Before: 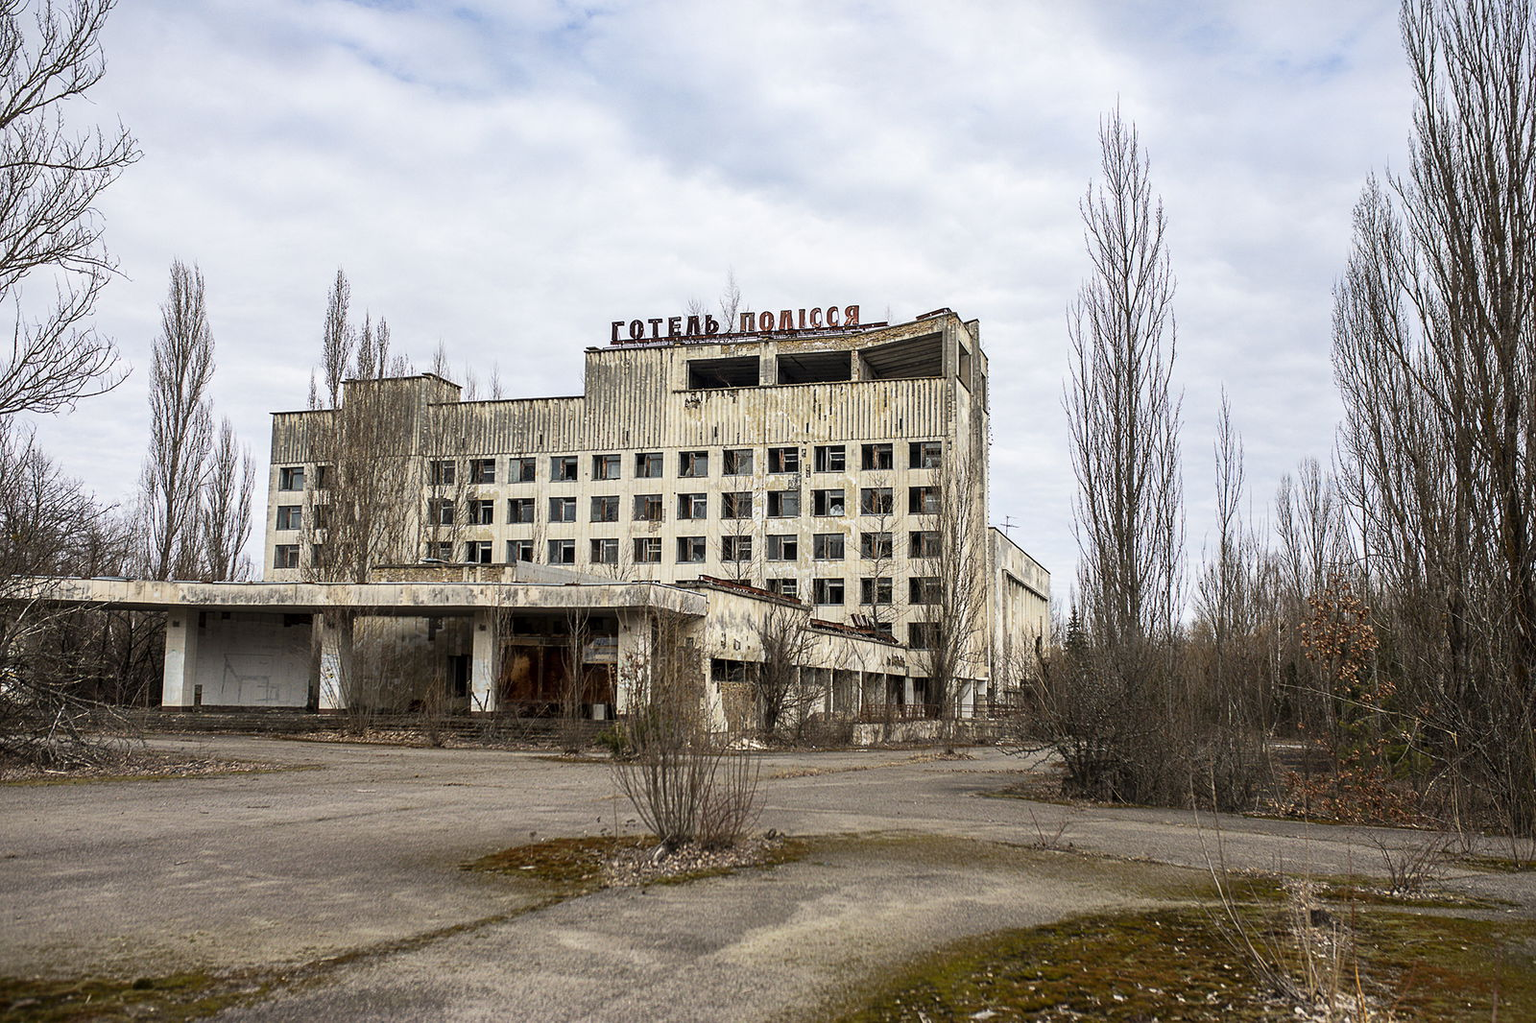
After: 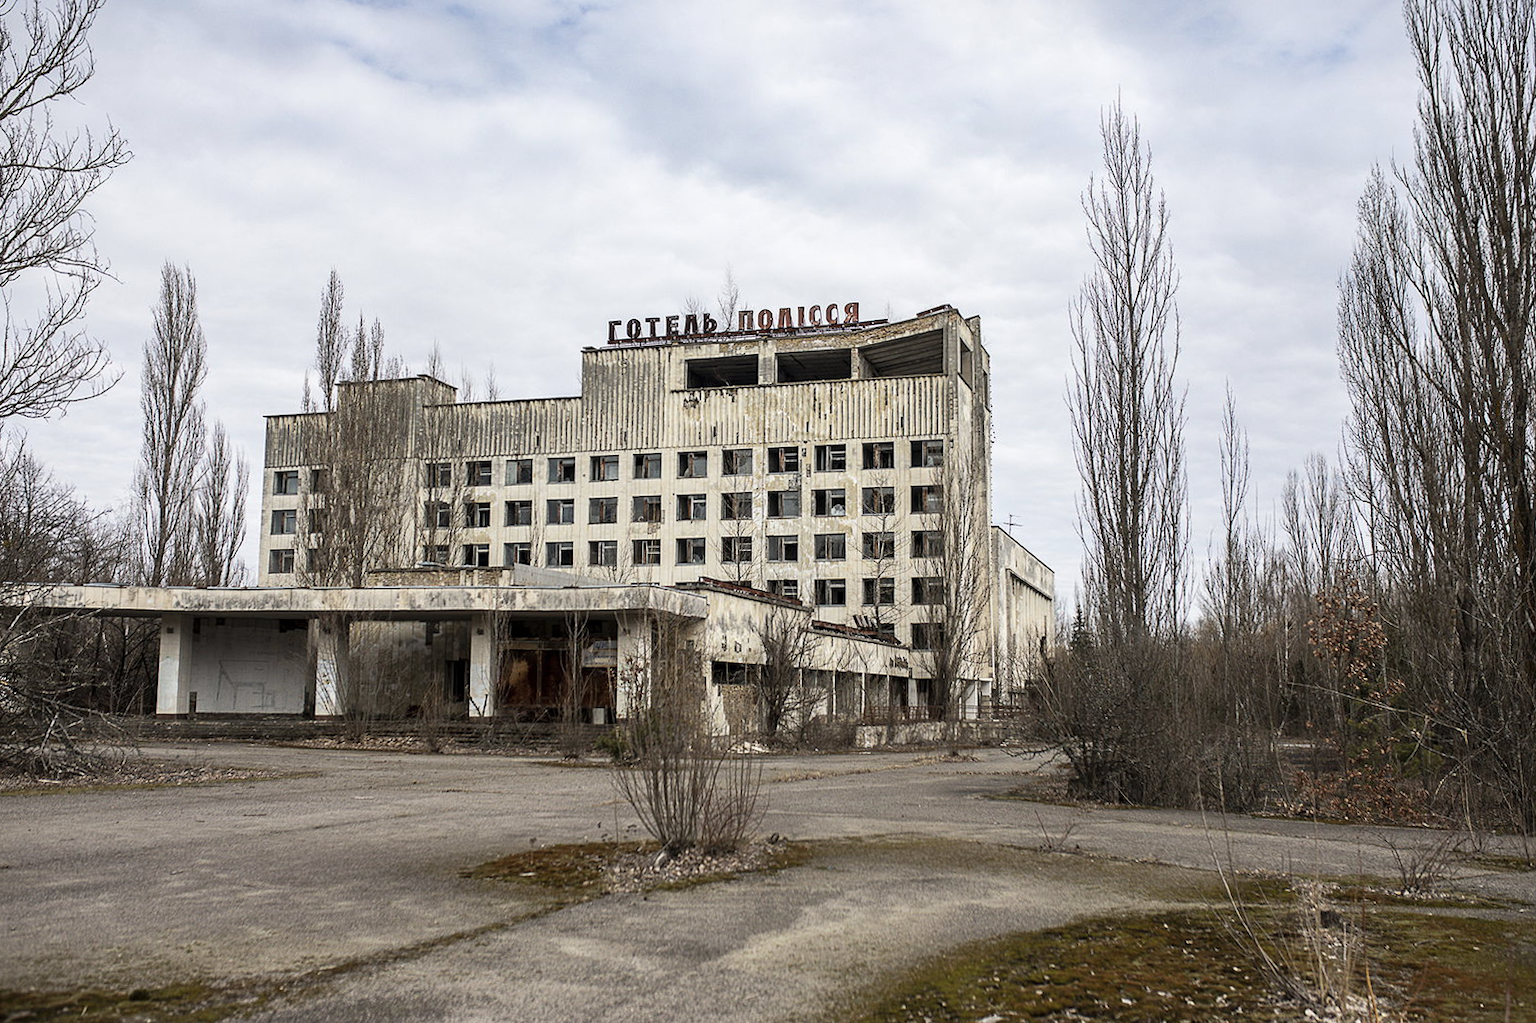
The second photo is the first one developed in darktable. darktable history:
rotate and perspective: rotation -0.45°, automatic cropping original format, crop left 0.008, crop right 0.992, crop top 0.012, crop bottom 0.988
color correction: saturation 0.8
